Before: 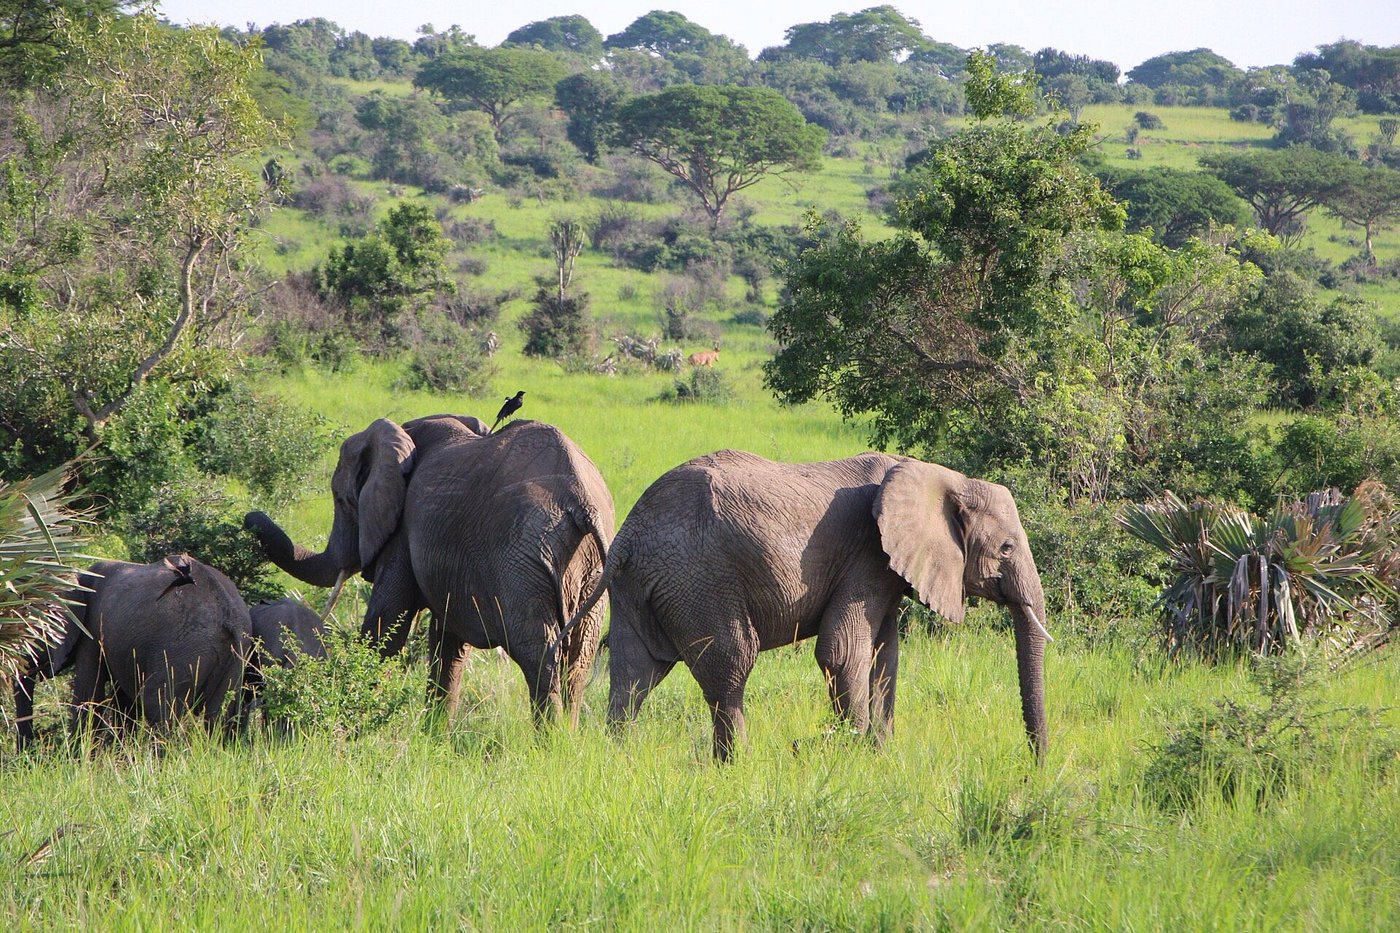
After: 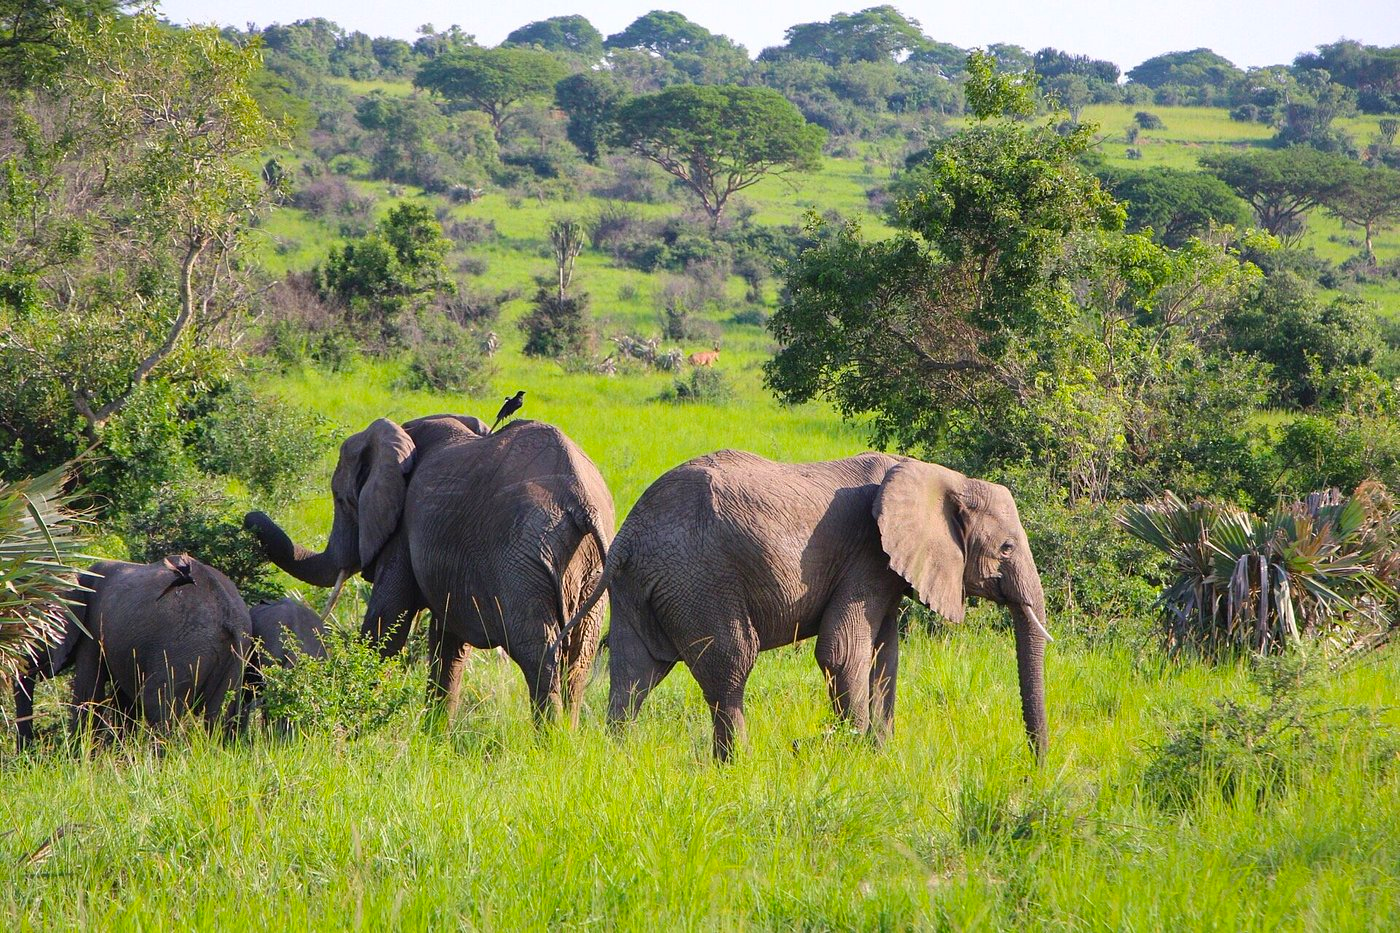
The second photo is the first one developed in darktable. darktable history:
color balance rgb: linear chroma grading › global chroma 1.012%, linear chroma grading › mid-tones -0.666%, perceptual saturation grading › global saturation 30.076%
